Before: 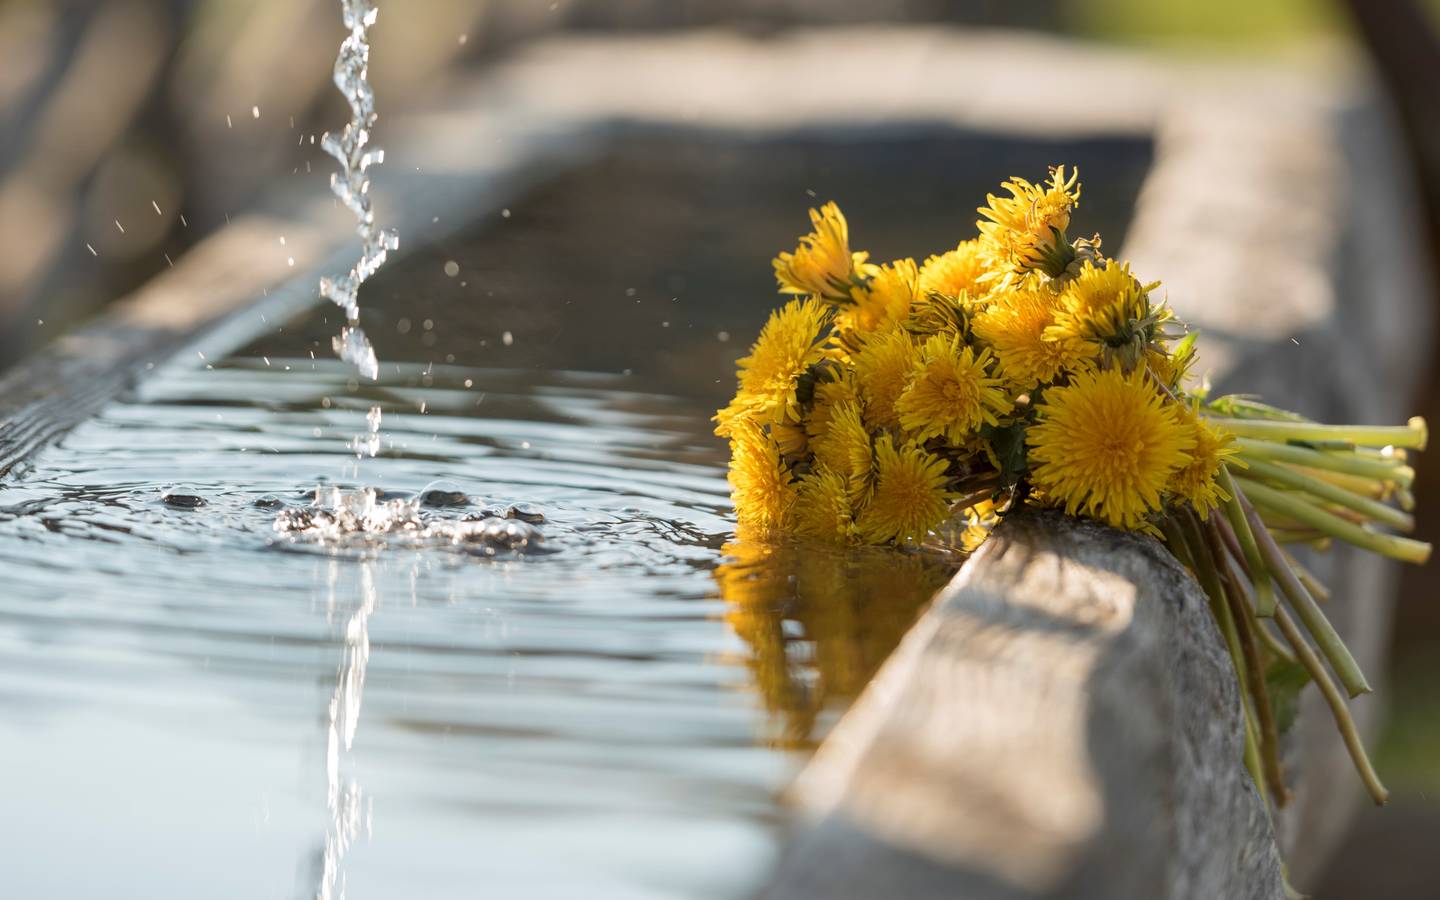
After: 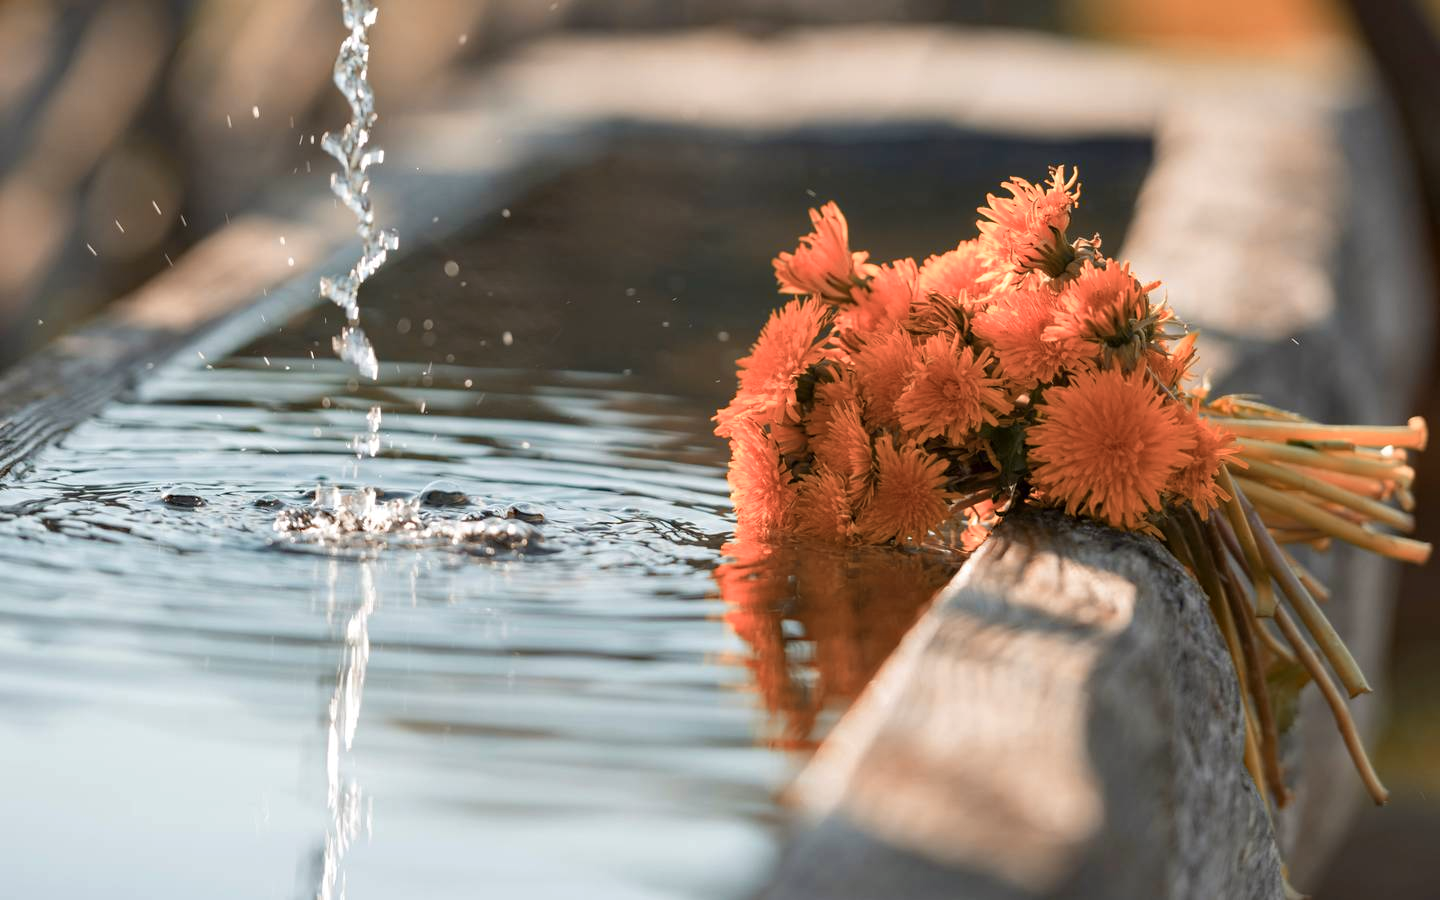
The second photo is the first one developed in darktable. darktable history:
haze removal: adaptive false
color zones: curves: ch2 [(0, 0.5) (0.084, 0.497) (0.323, 0.335) (0.4, 0.497) (1, 0.5)]
